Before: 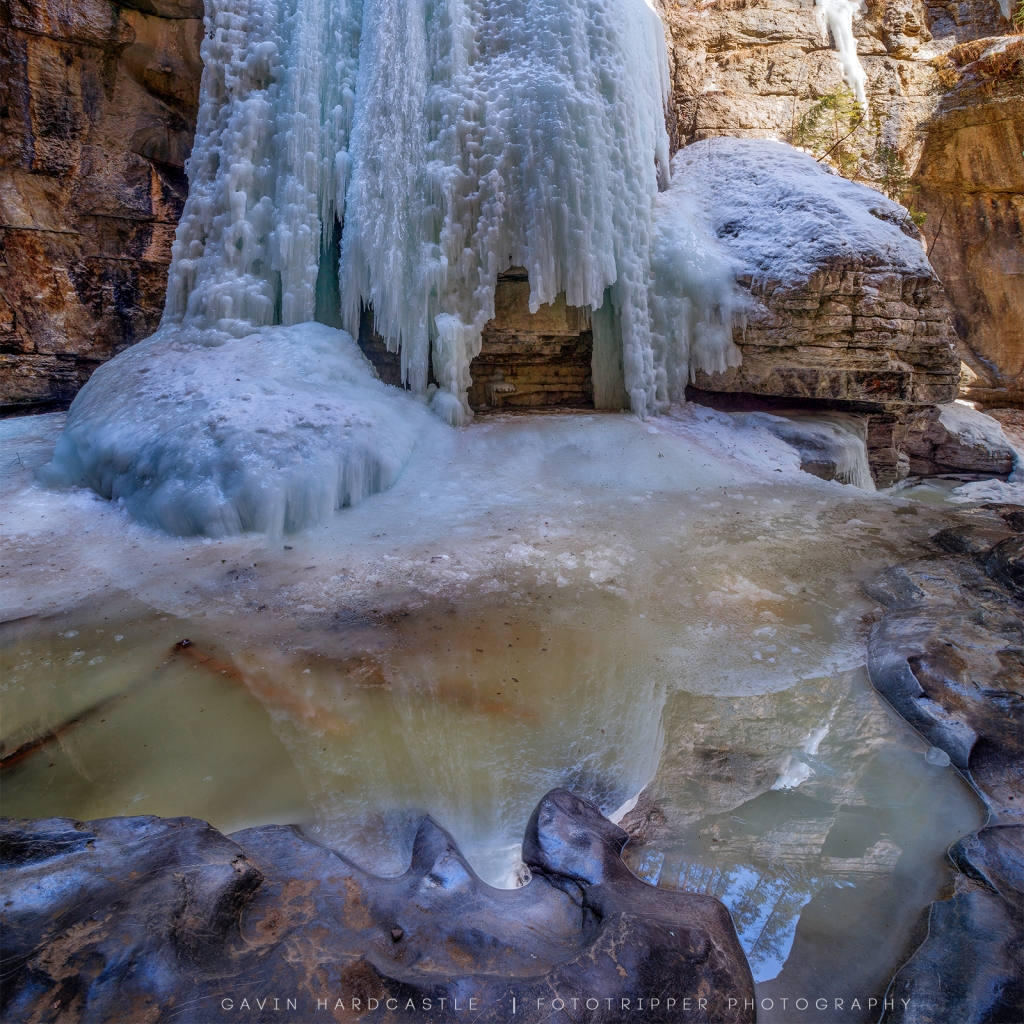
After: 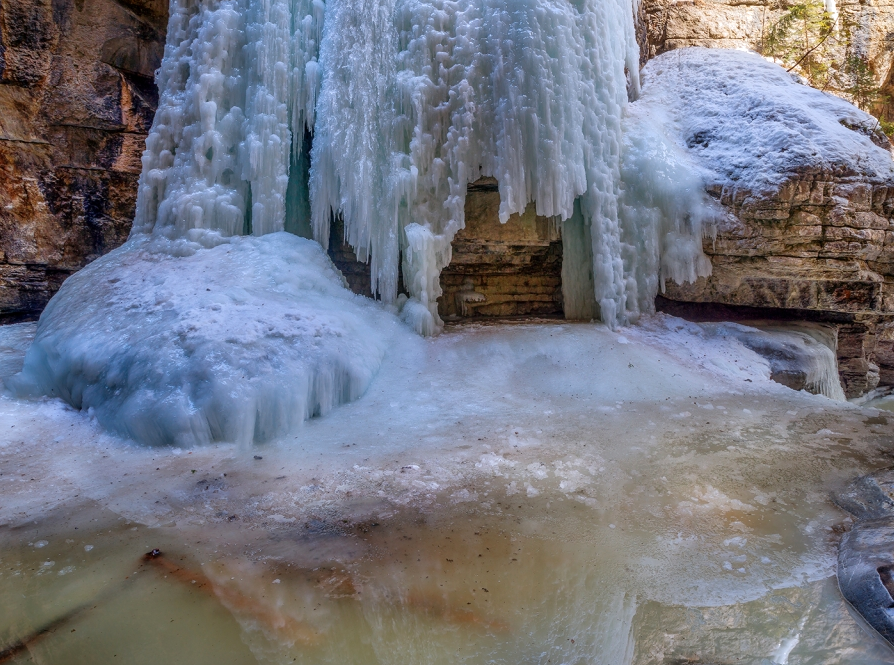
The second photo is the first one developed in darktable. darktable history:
crop: left 2.954%, top 8.813%, right 9.672%, bottom 26.23%
levels: levels [0, 0.476, 0.951]
